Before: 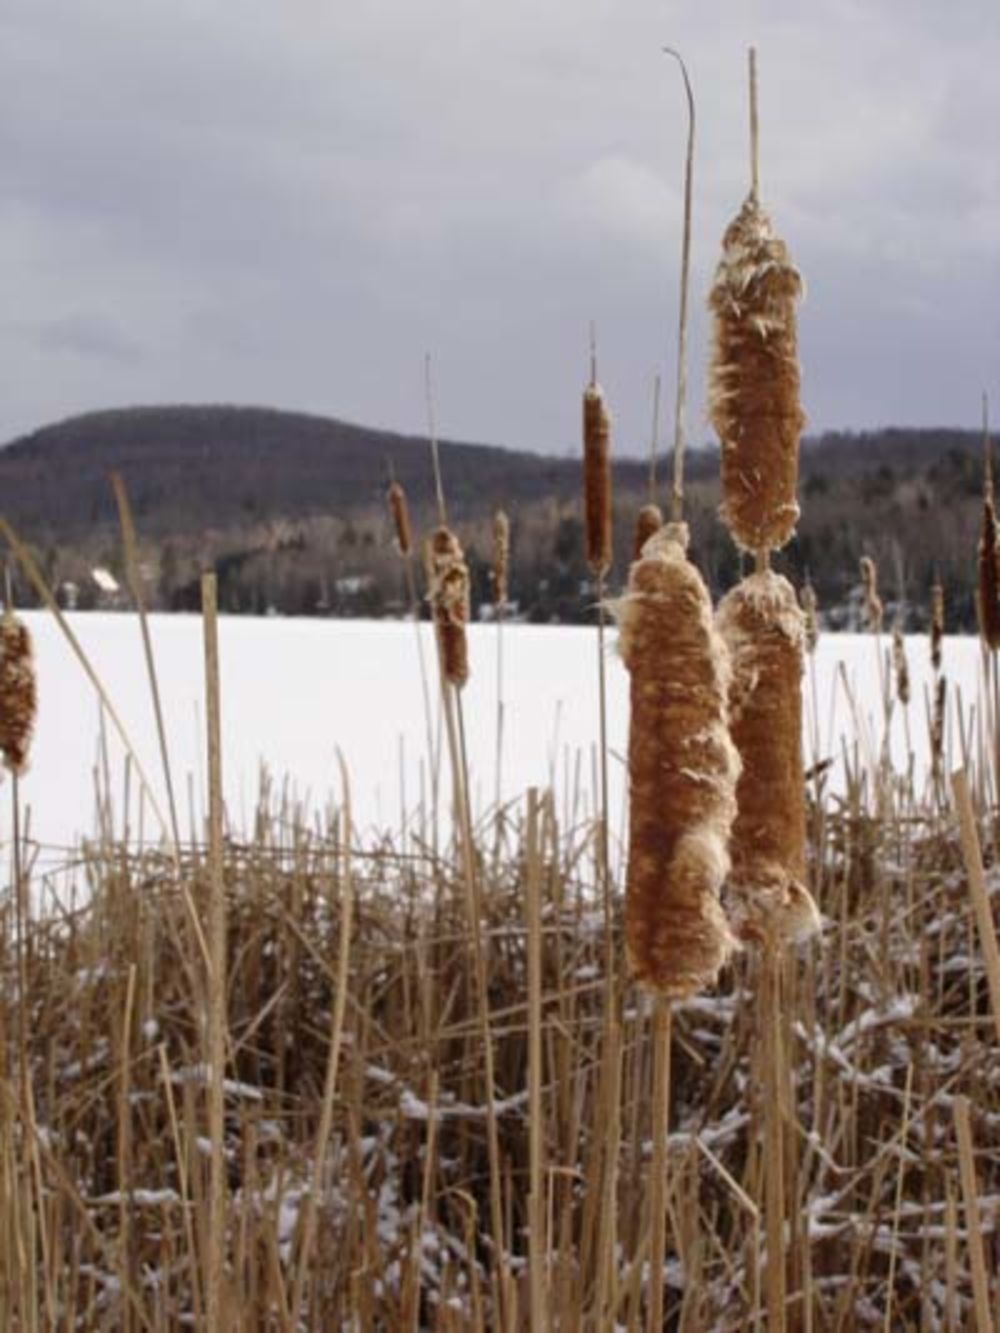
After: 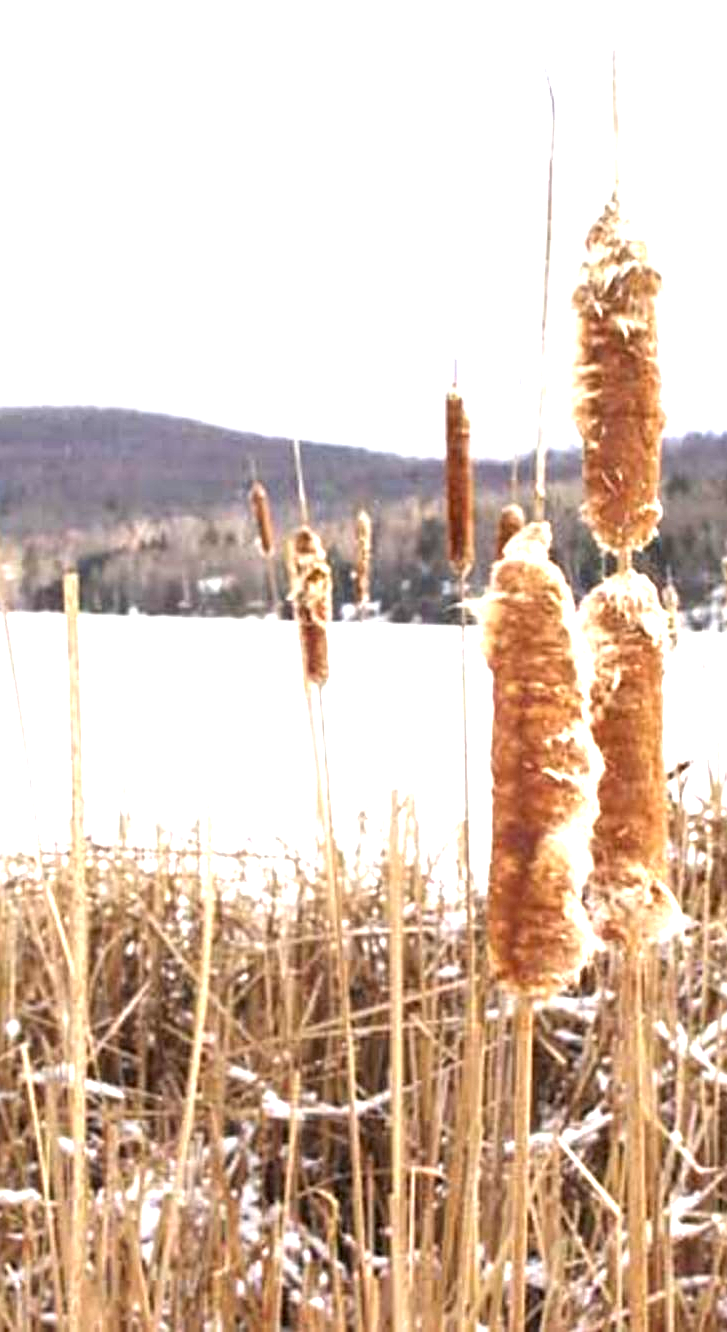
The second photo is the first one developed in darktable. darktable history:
exposure: exposure 2.021 EV, compensate exposure bias true, compensate highlight preservation false
crop: left 13.863%, right 13.435%
sharpen: on, module defaults
